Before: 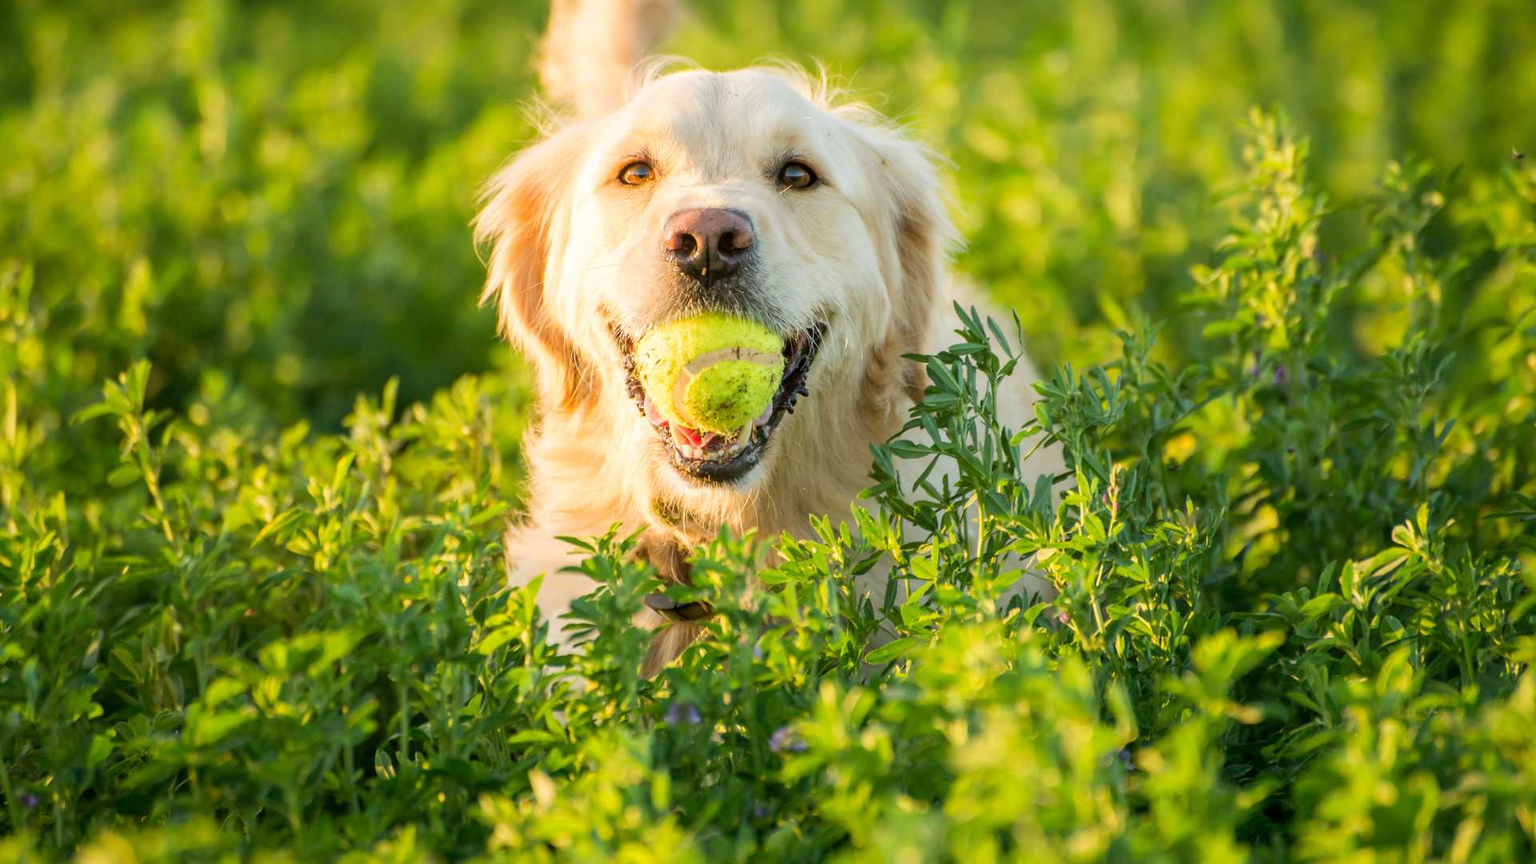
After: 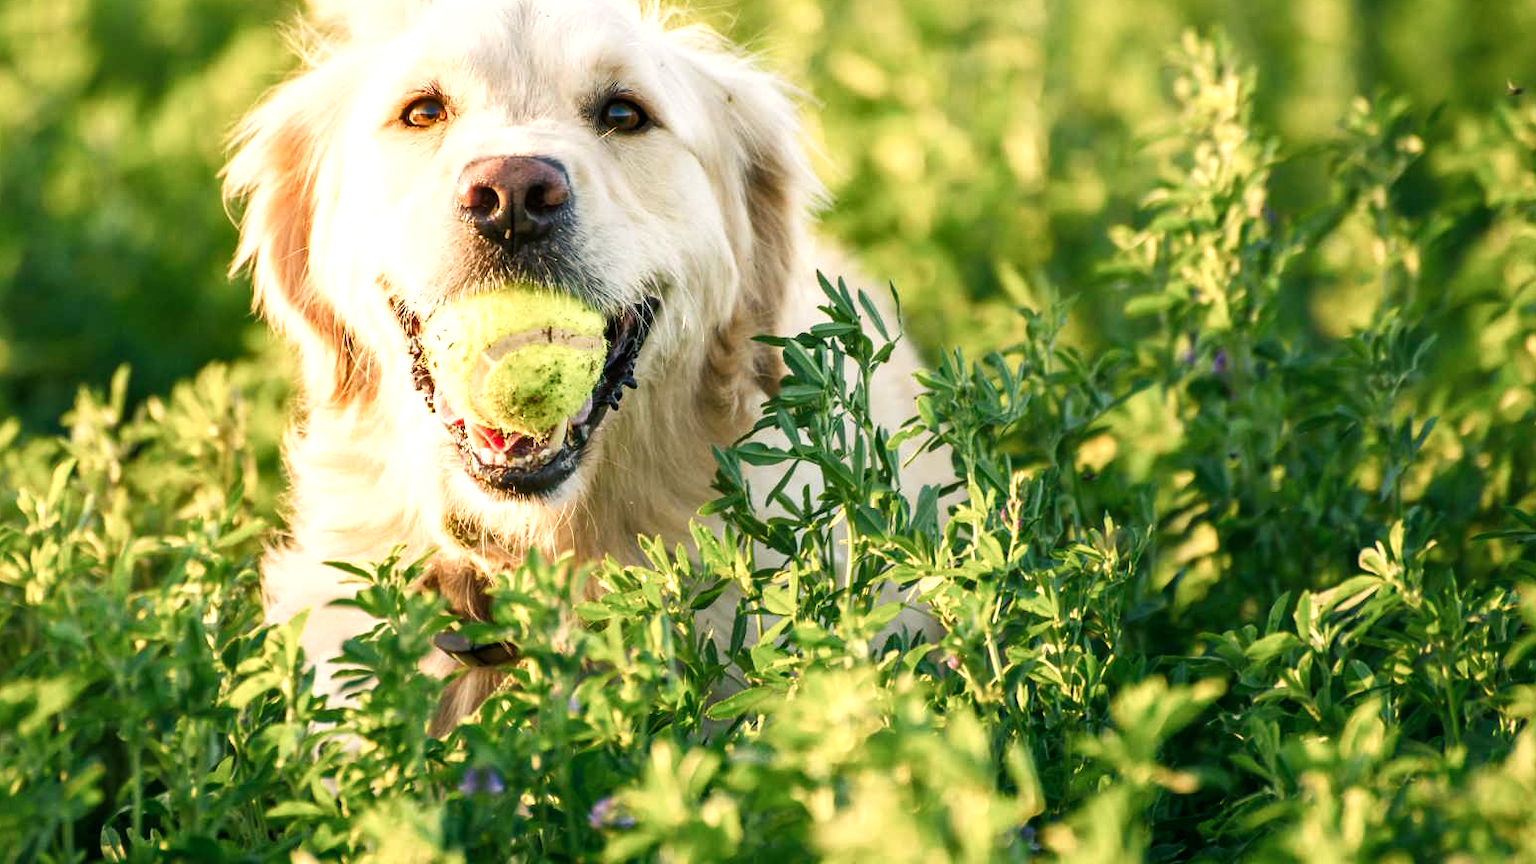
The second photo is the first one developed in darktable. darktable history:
tone curve: curves: ch0 [(0, 0) (0.08, 0.06) (0.17, 0.14) (0.5, 0.5) (0.83, 0.86) (0.92, 0.94) (1, 1)], preserve colors none
color balance rgb: shadows lift › chroma 4.21%, shadows lift › hue 252.22°, highlights gain › chroma 1.36%, highlights gain › hue 50.24°, perceptual saturation grading › mid-tones 6.33%, perceptual saturation grading › shadows 72.44%, perceptual brilliance grading › highlights 11.59%, contrast 5.05%
crop: left 19.159%, top 9.58%, bottom 9.58%
shadows and highlights: shadows 35, highlights -35, soften with gaussian
color balance: input saturation 100.43%, contrast fulcrum 14.22%, output saturation 70.41%
